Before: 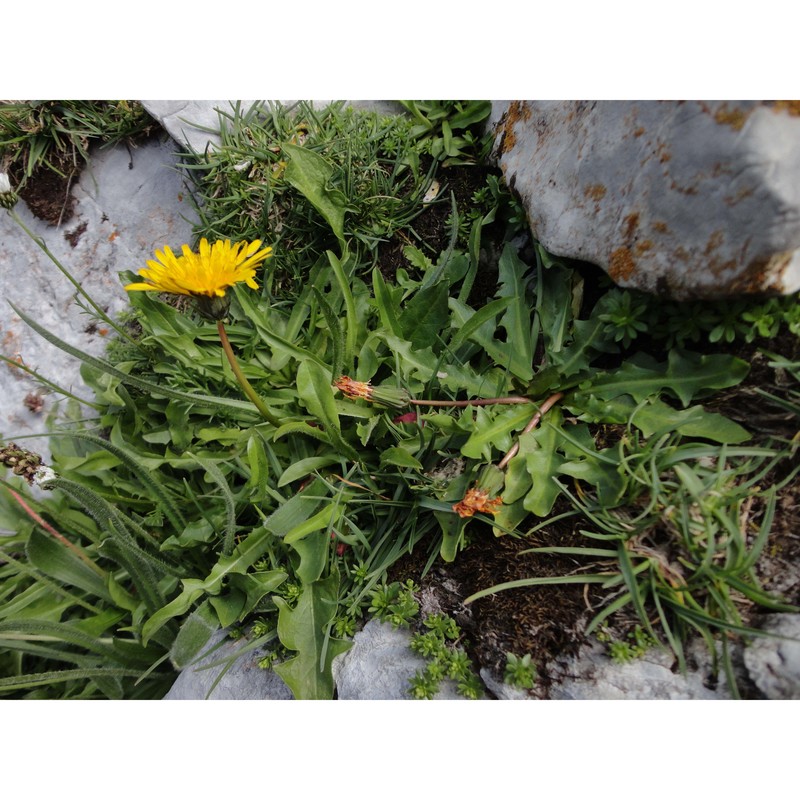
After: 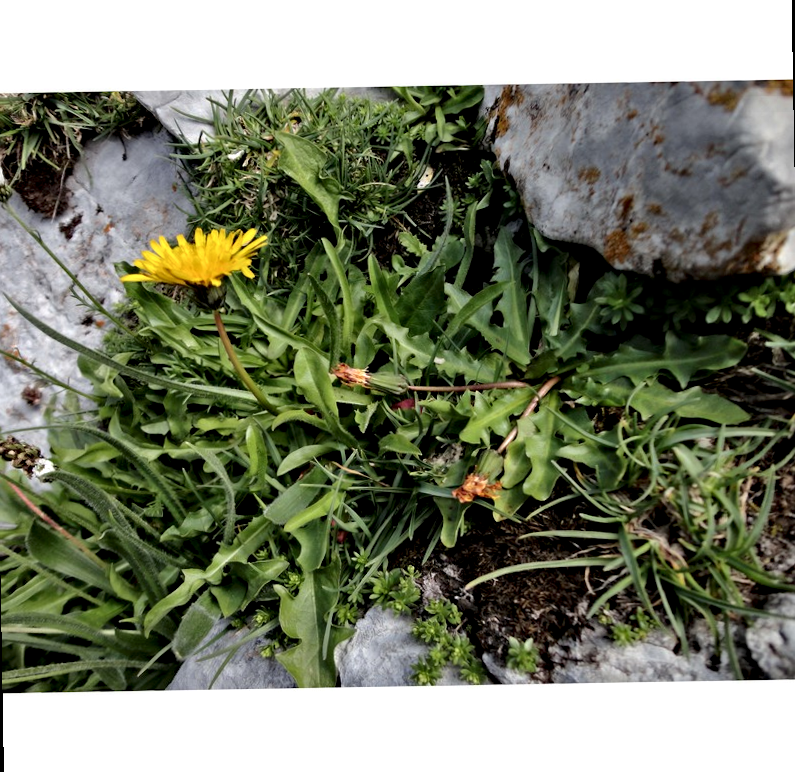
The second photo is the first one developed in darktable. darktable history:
rotate and perspective: rotation -1°, crop left 0.011, crop right 0.989, crop top 0.025, crop bottom 0.975
exposure: black level correction 0.001, compensate highlight preservation false
contrast equalizer: y [[0.511, 0.558, 0.631, 0.632, 0.559, 0.512], [0.5 ×6], [0.507, 0.559, 0.627, 0.644, 0.647, 0.647], [0 ×6], [0 ×6]]
